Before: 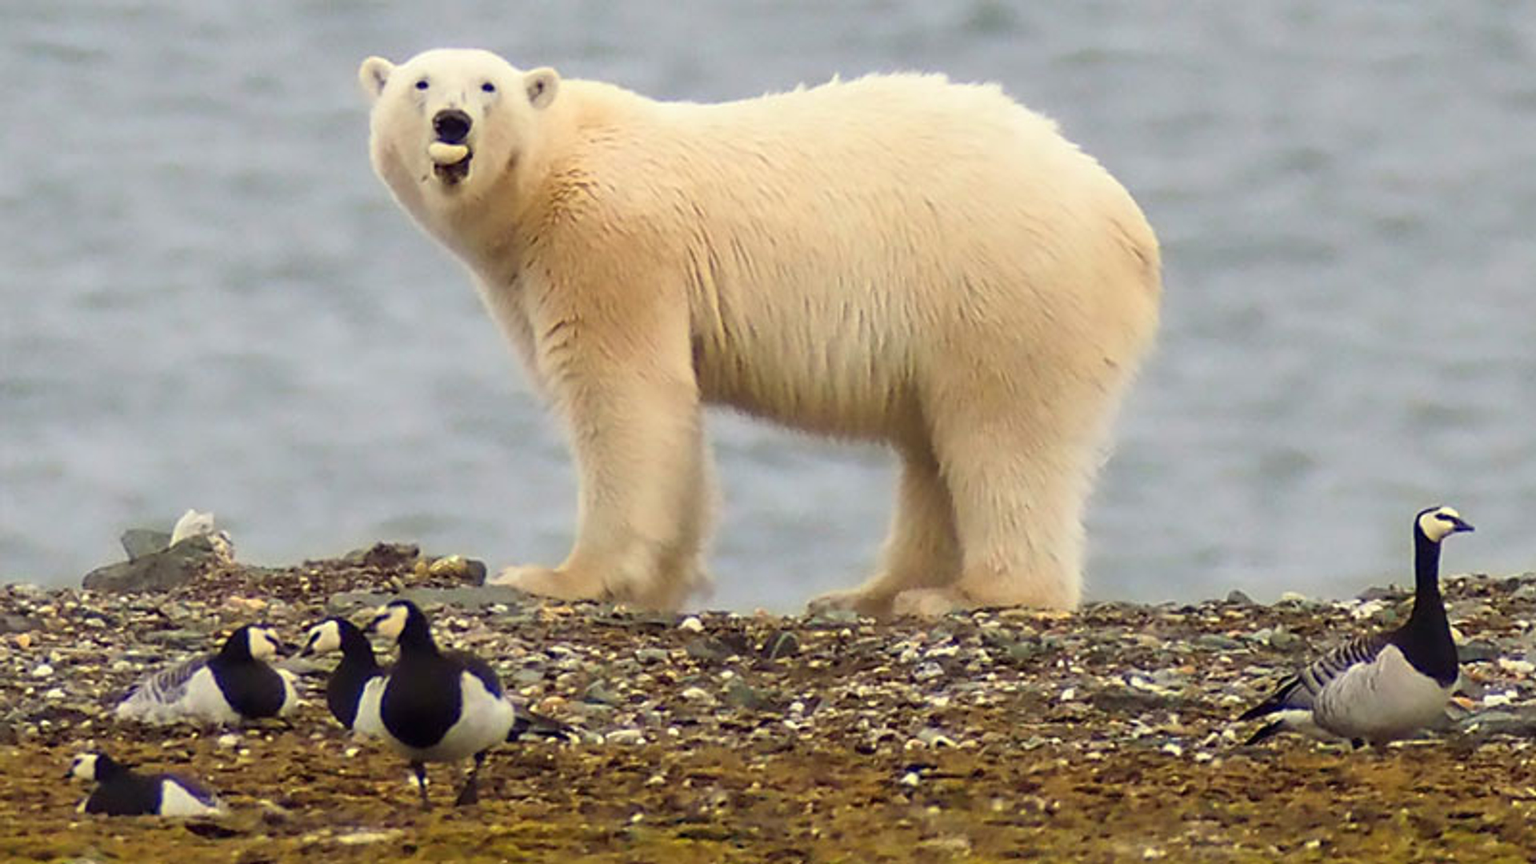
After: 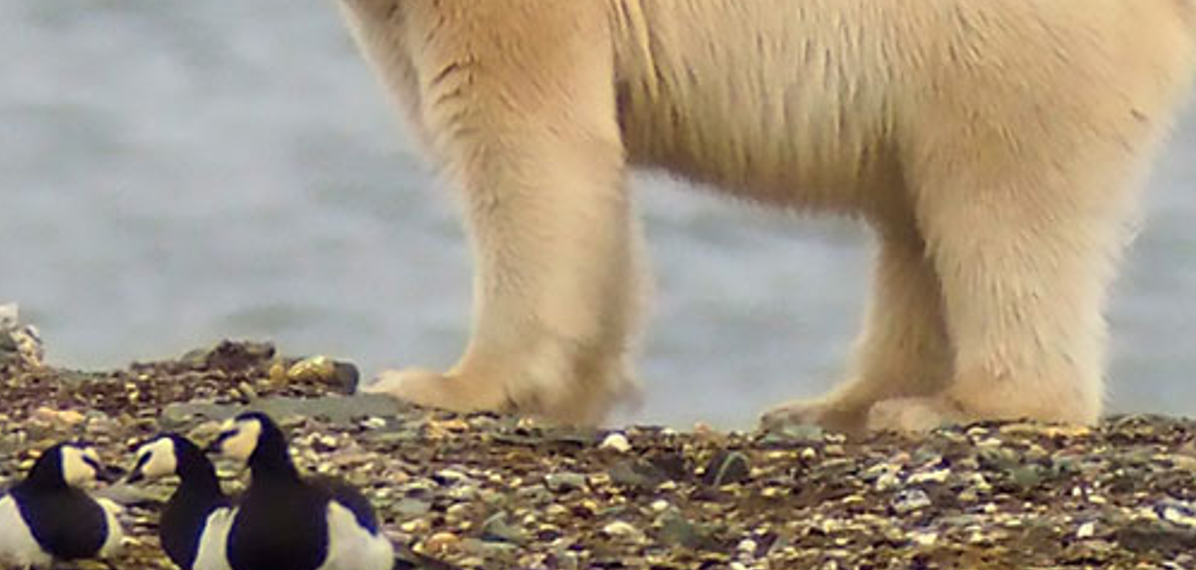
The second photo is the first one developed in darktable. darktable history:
crop: left 12.996%, top 31.342%, right 24.662%, bottom 15.809%
